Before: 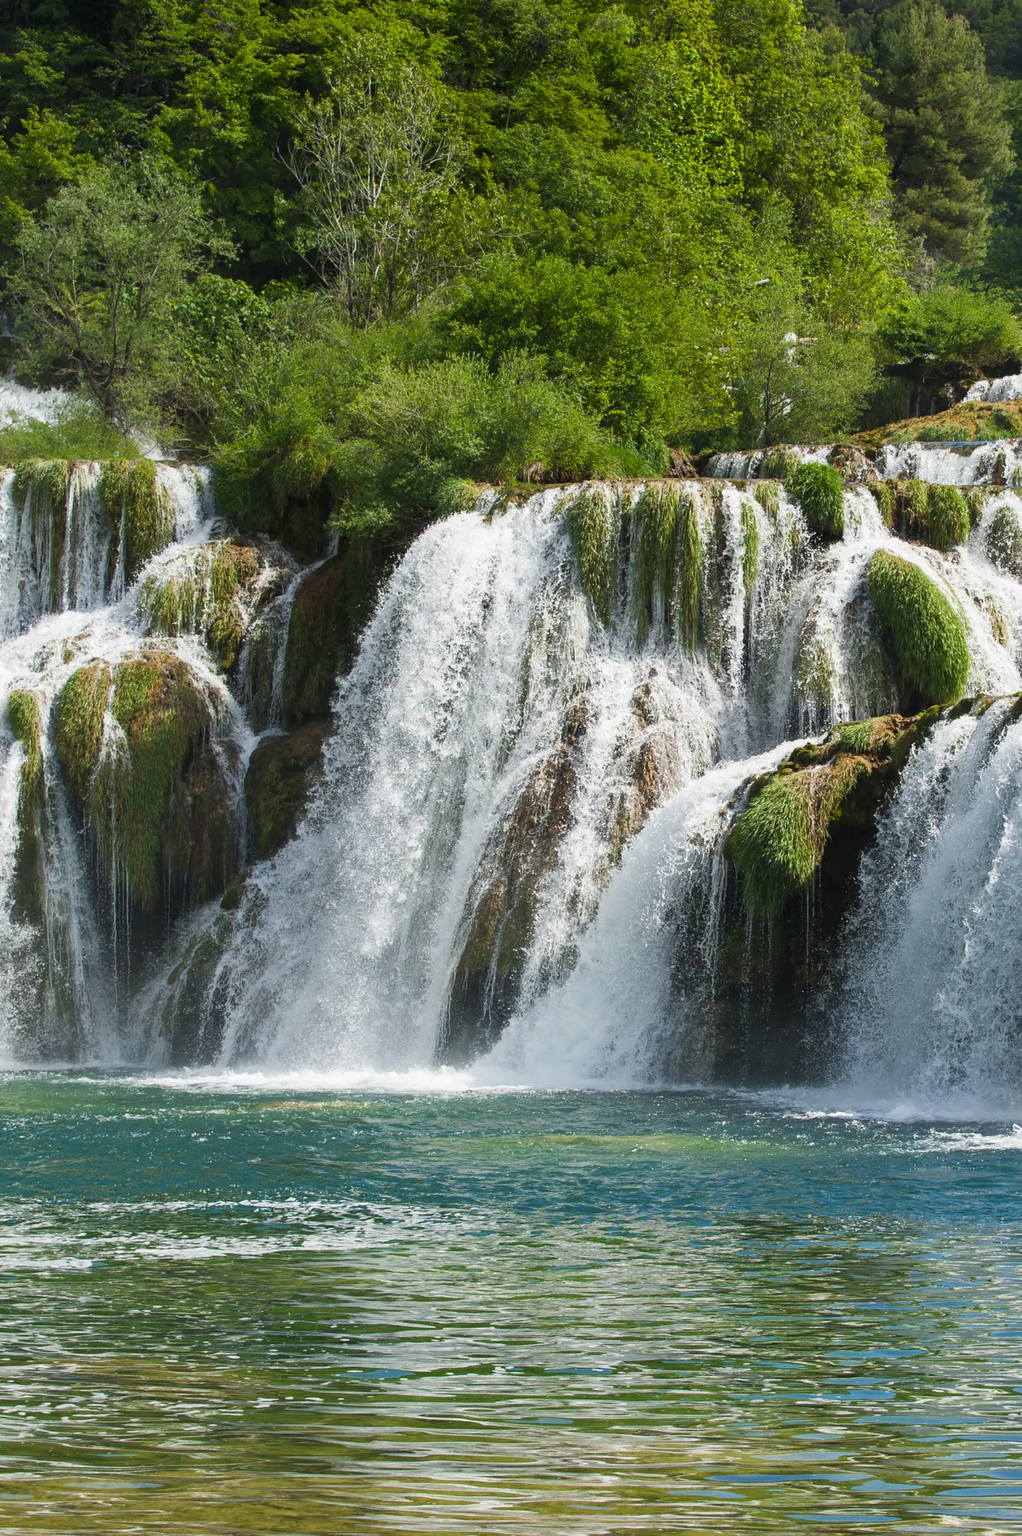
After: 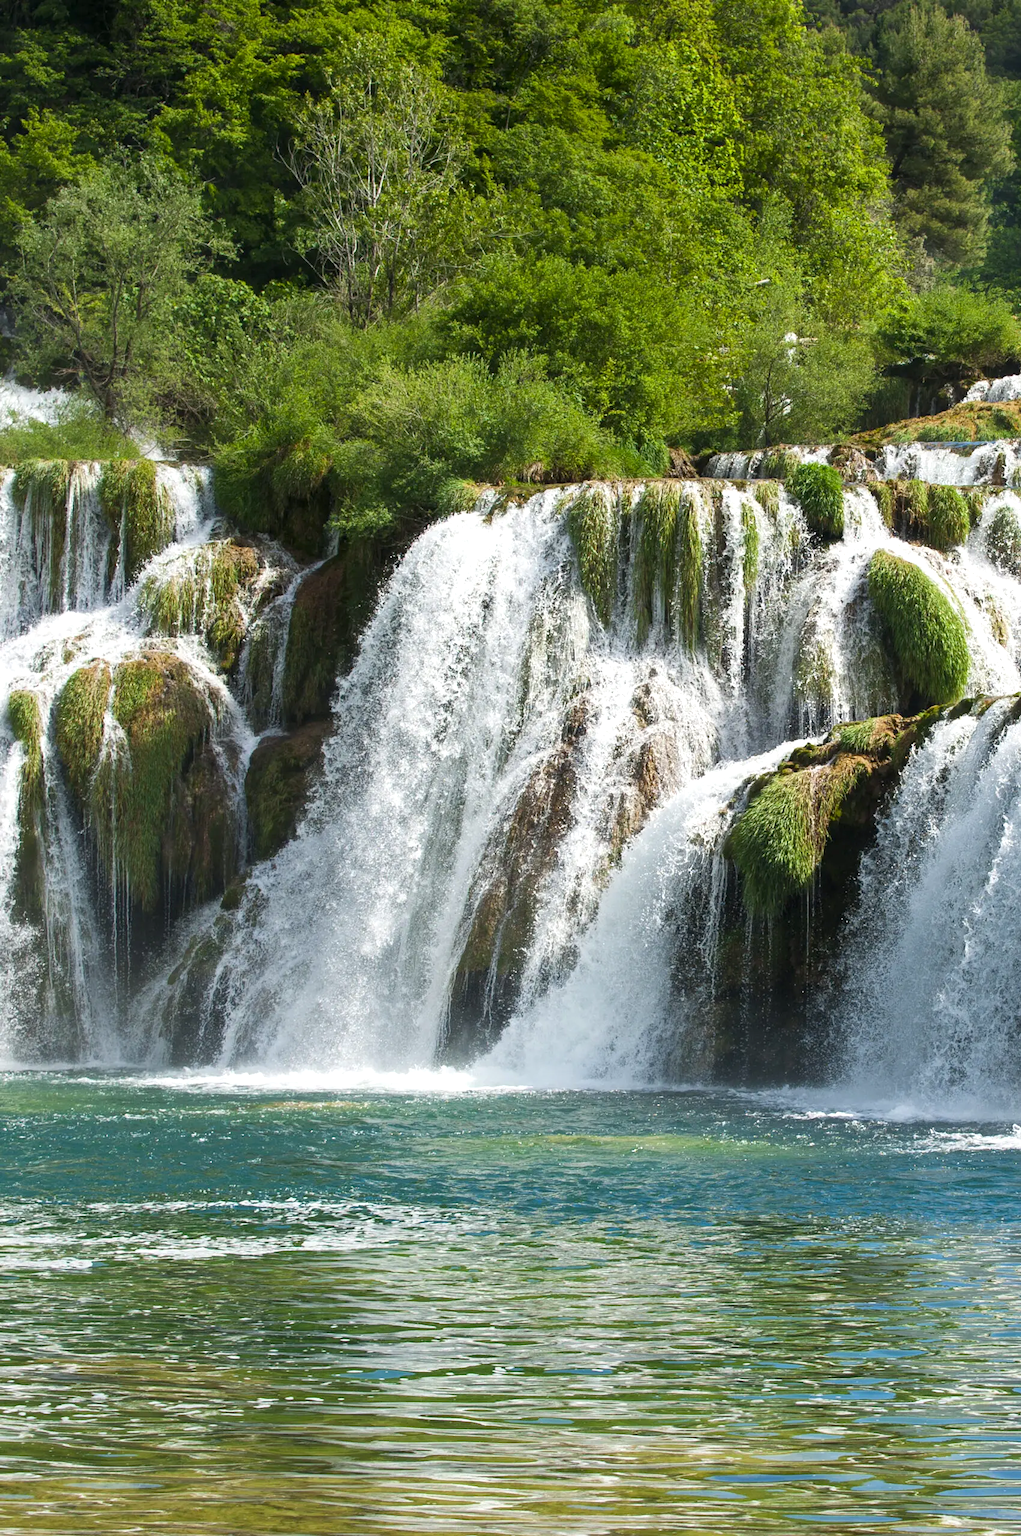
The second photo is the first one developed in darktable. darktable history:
exposure: black level correction 0.001, exposure 0.3 EV, compensate exposure bias true, compensate highlight preservation false
